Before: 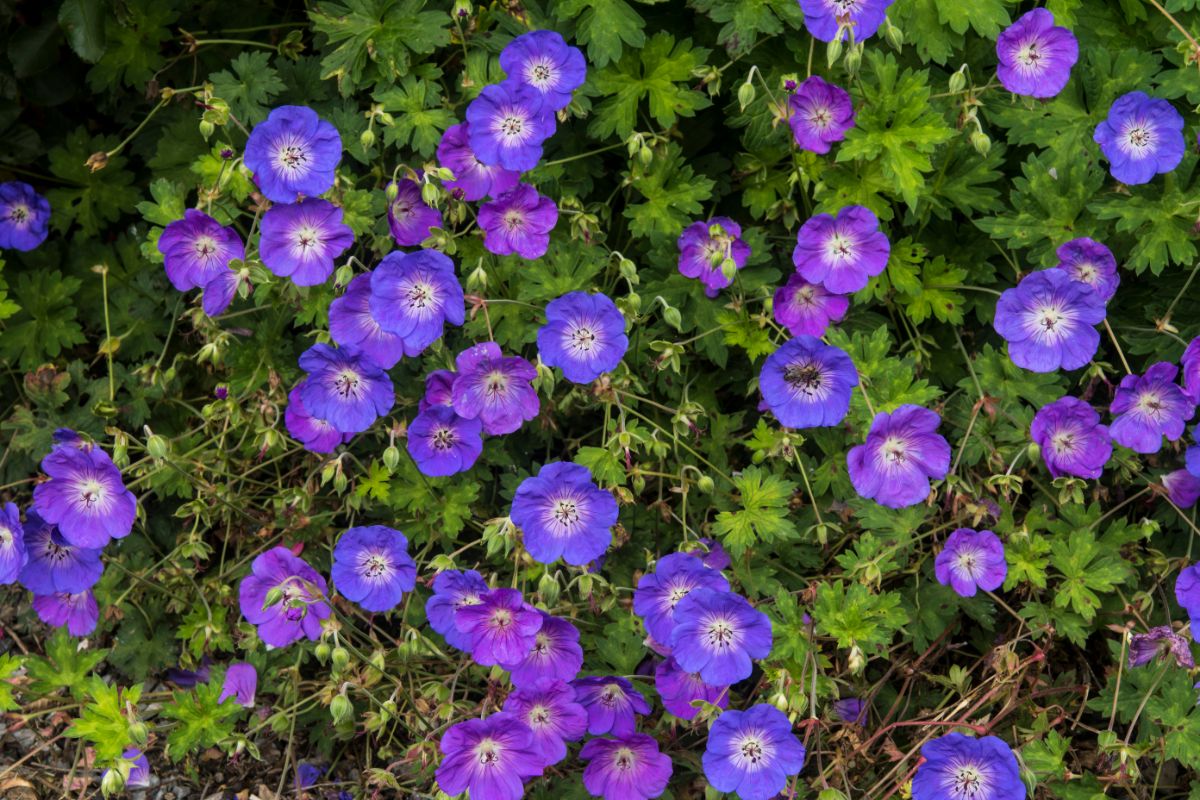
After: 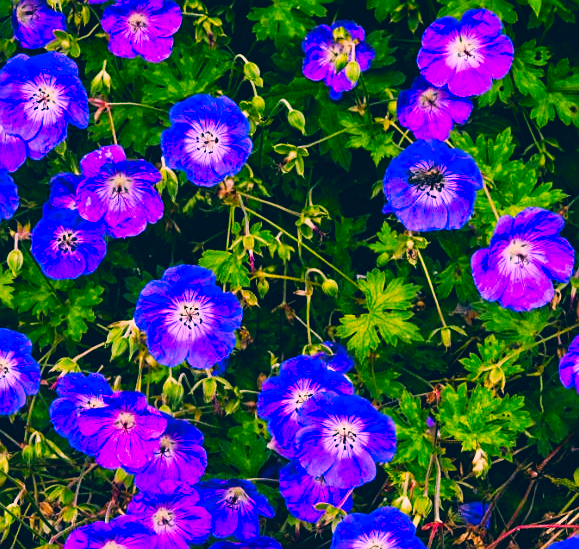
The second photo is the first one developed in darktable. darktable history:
sharpen: on, module defaults
crop: left 31.379%, top 24.658%, right 20.326%, bottom 6.628%
color correction: highlights a* 17.03, highlights b* 0.205, shadows a* -15.38, shadows b* -14.56, saturation 1.5
tone curve: curves: ch0 [(0, 0) (0.003, 0.016) (0.011, 0.016) (0.025, 0.016) (0.044, 0.016) (0.069, 0.016) (0.1, 0.026) (0.136, 0.047) (0.177, 0.088) (0.224, 0.14) (0.277, 0.2) (0.335, 0.276) (0.399, 0.37) (0.468, 0.47) (0.543, 0.583) (0.623, 0.698) (0.709, 0.779) (0.801, 0.858) (0.898, 0.929) (1, 1)], preserve colors none
